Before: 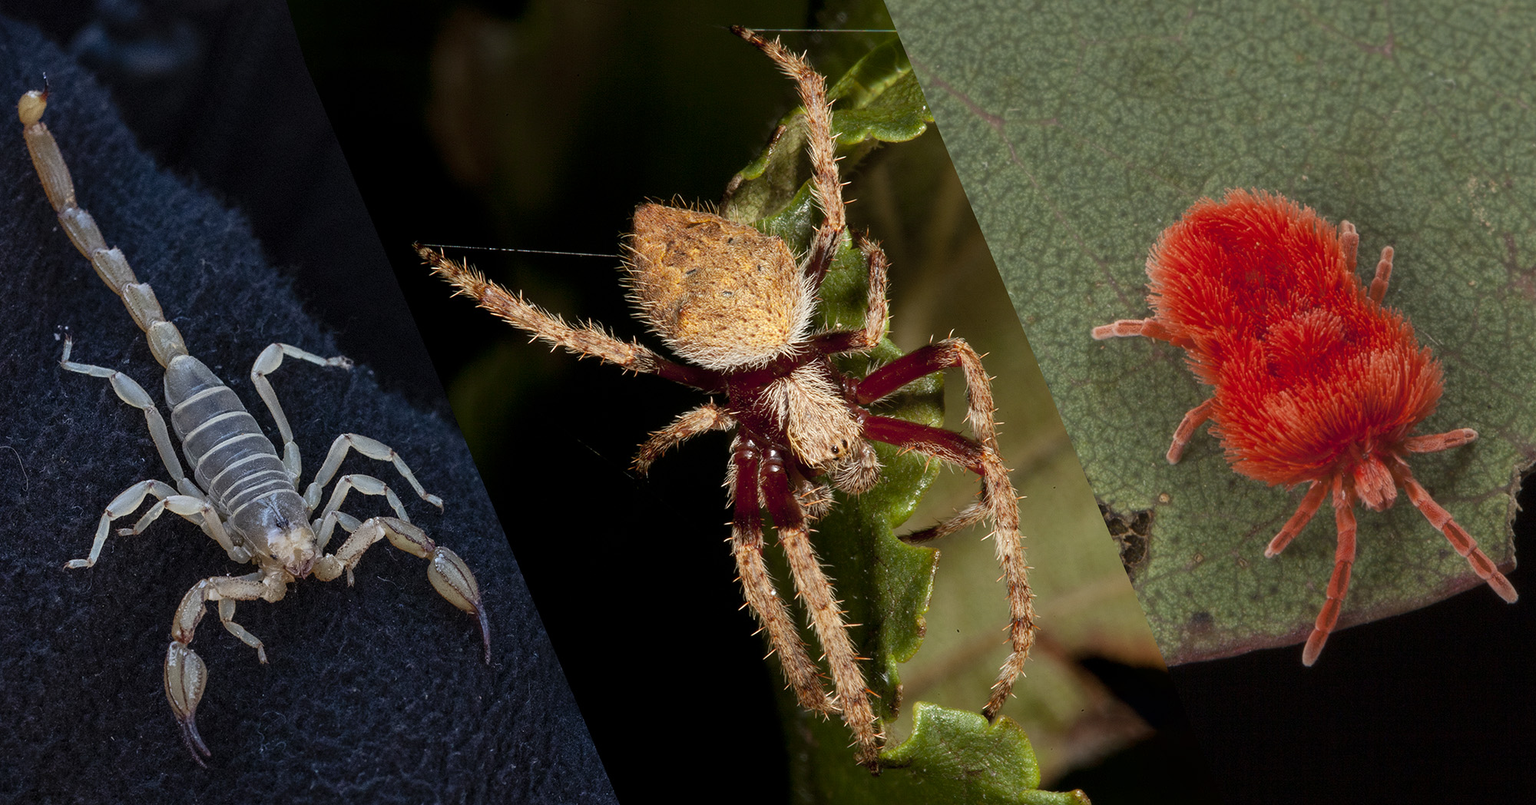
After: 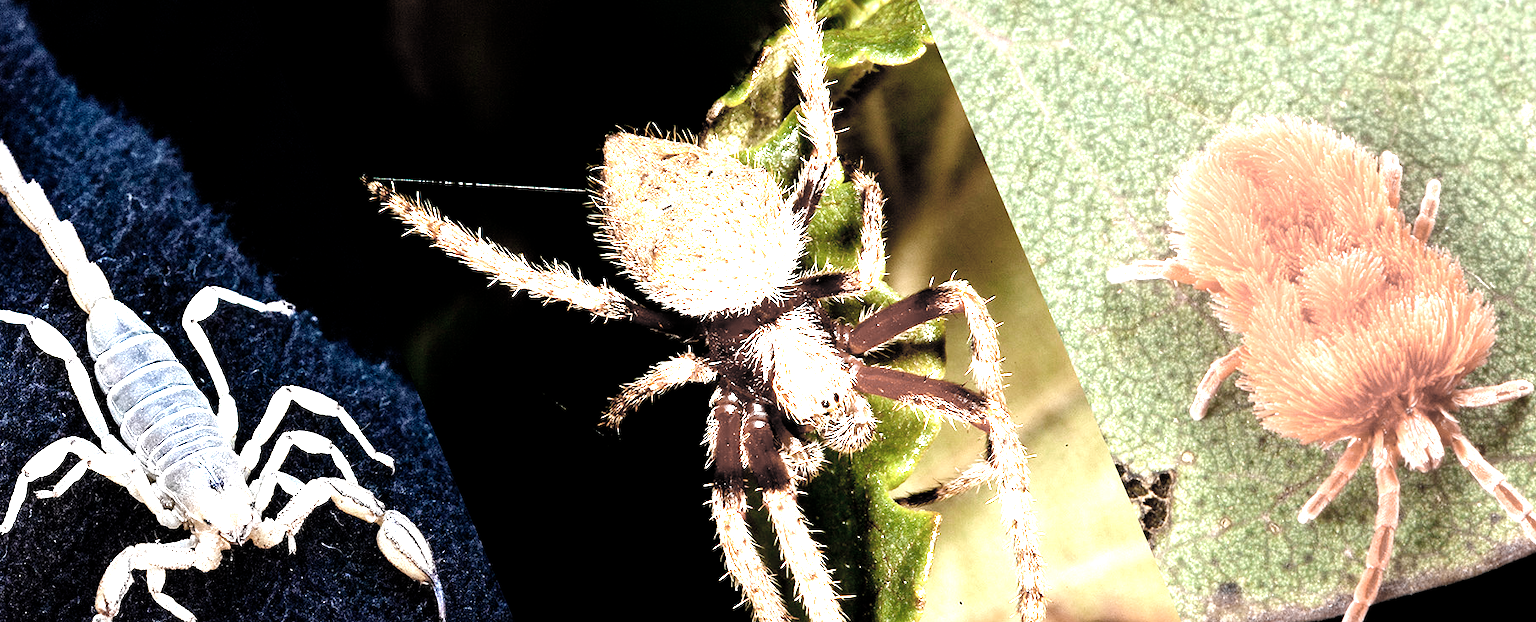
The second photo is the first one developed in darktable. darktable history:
exposure: exposure 0.64 EV, compensate highlight preservation false
levels: levels [0, 0.281, 0.562]
color zones: curves: ch0 [(0, 0.487) (0.241, 0.395) (0.434, 0.373) (0.658, 0.412) (0.838, 0.487)]; ch1 [(0, 0) (0.053, 0.053) (0.211, 0.202) (0.579, 0.259) (0.781, 0.241)]
crop: left 5.596%, top 10.314%, right 3.534%, bottom 19.395%
filmic rgb: middle gray luminance 12.74%, black relative exposure -10.13 EV, white relative exposure 3.47 EV, threshold 6 EV, target black luminance 0%, hardness 5.74, latitude 44.69%, contrast 1.221, highlights saturation mix 5%, shadows ↔ highlights balance 26.78%, add noise in highlights 0, preserve chrominance no, color science v3 (2019), use custom middle-gray values true, iterations of high-quality reconstruction 0, contrast in highlights soft, enable highlight reconstruction true
